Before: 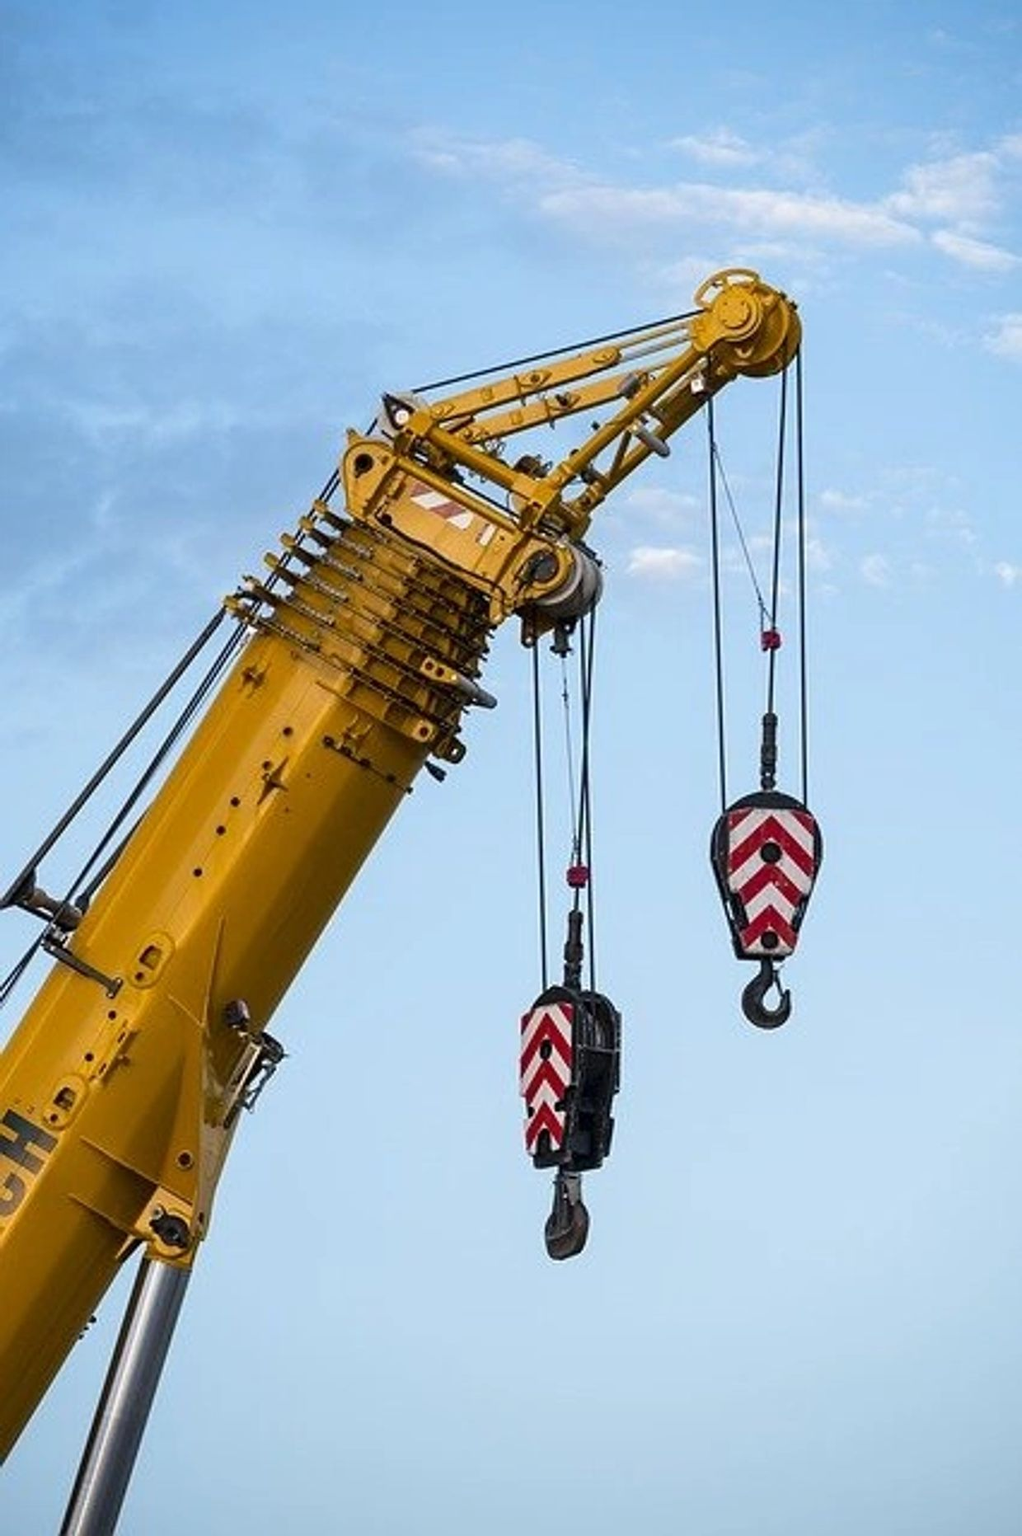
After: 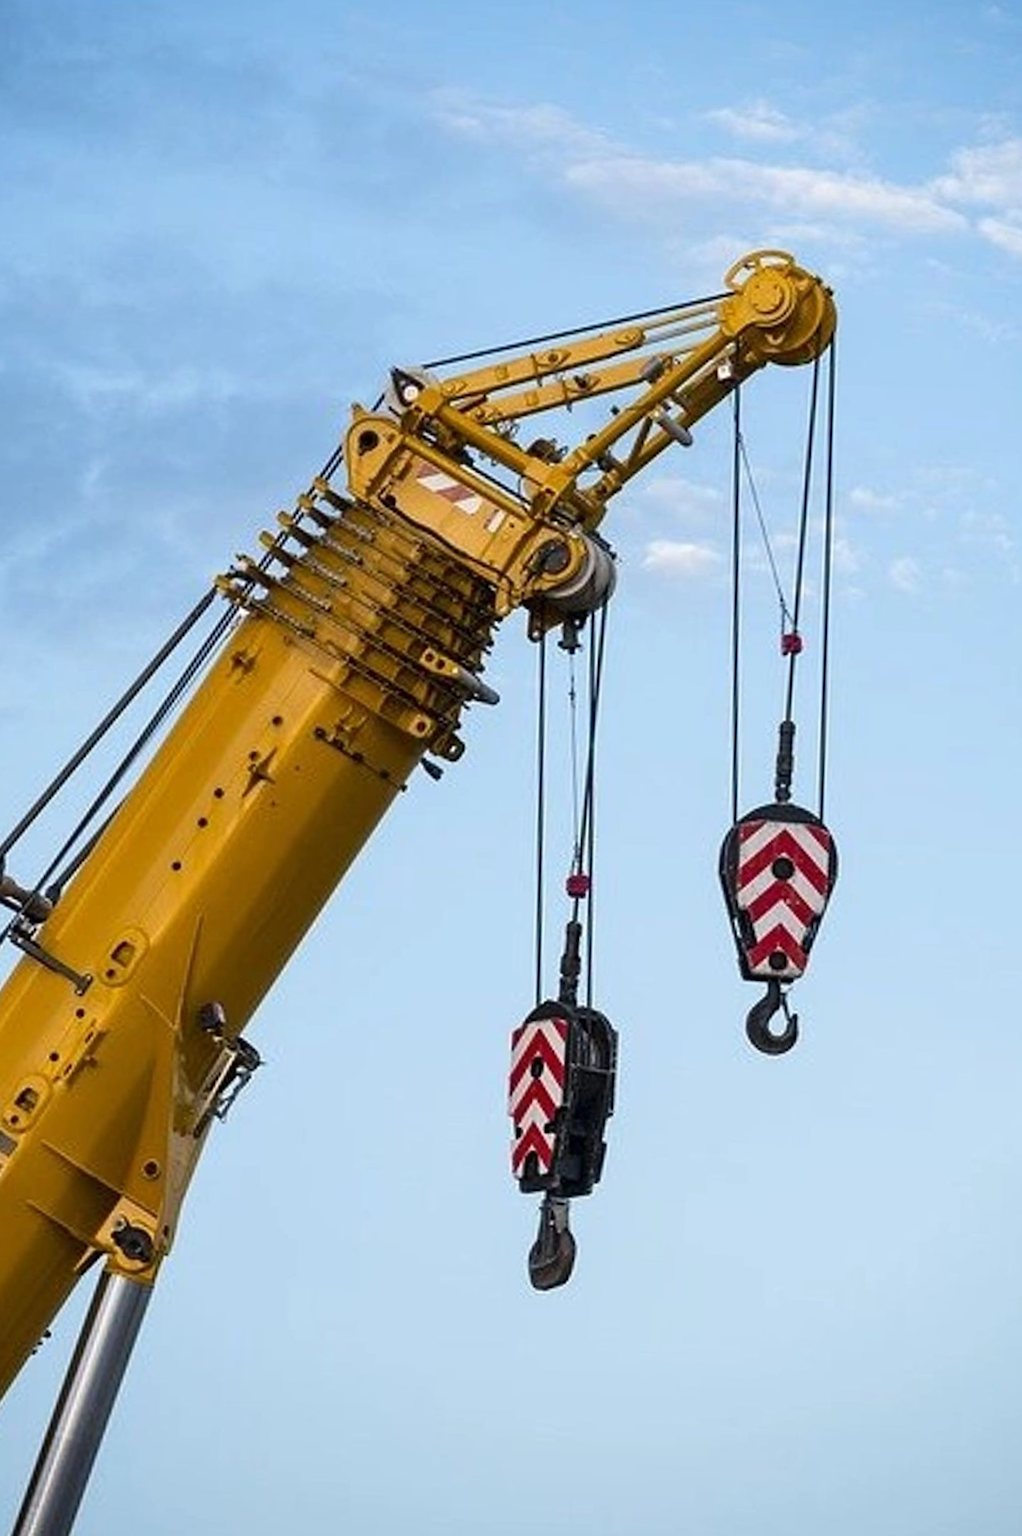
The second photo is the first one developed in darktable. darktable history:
crop and rotate: angle -2.21°
